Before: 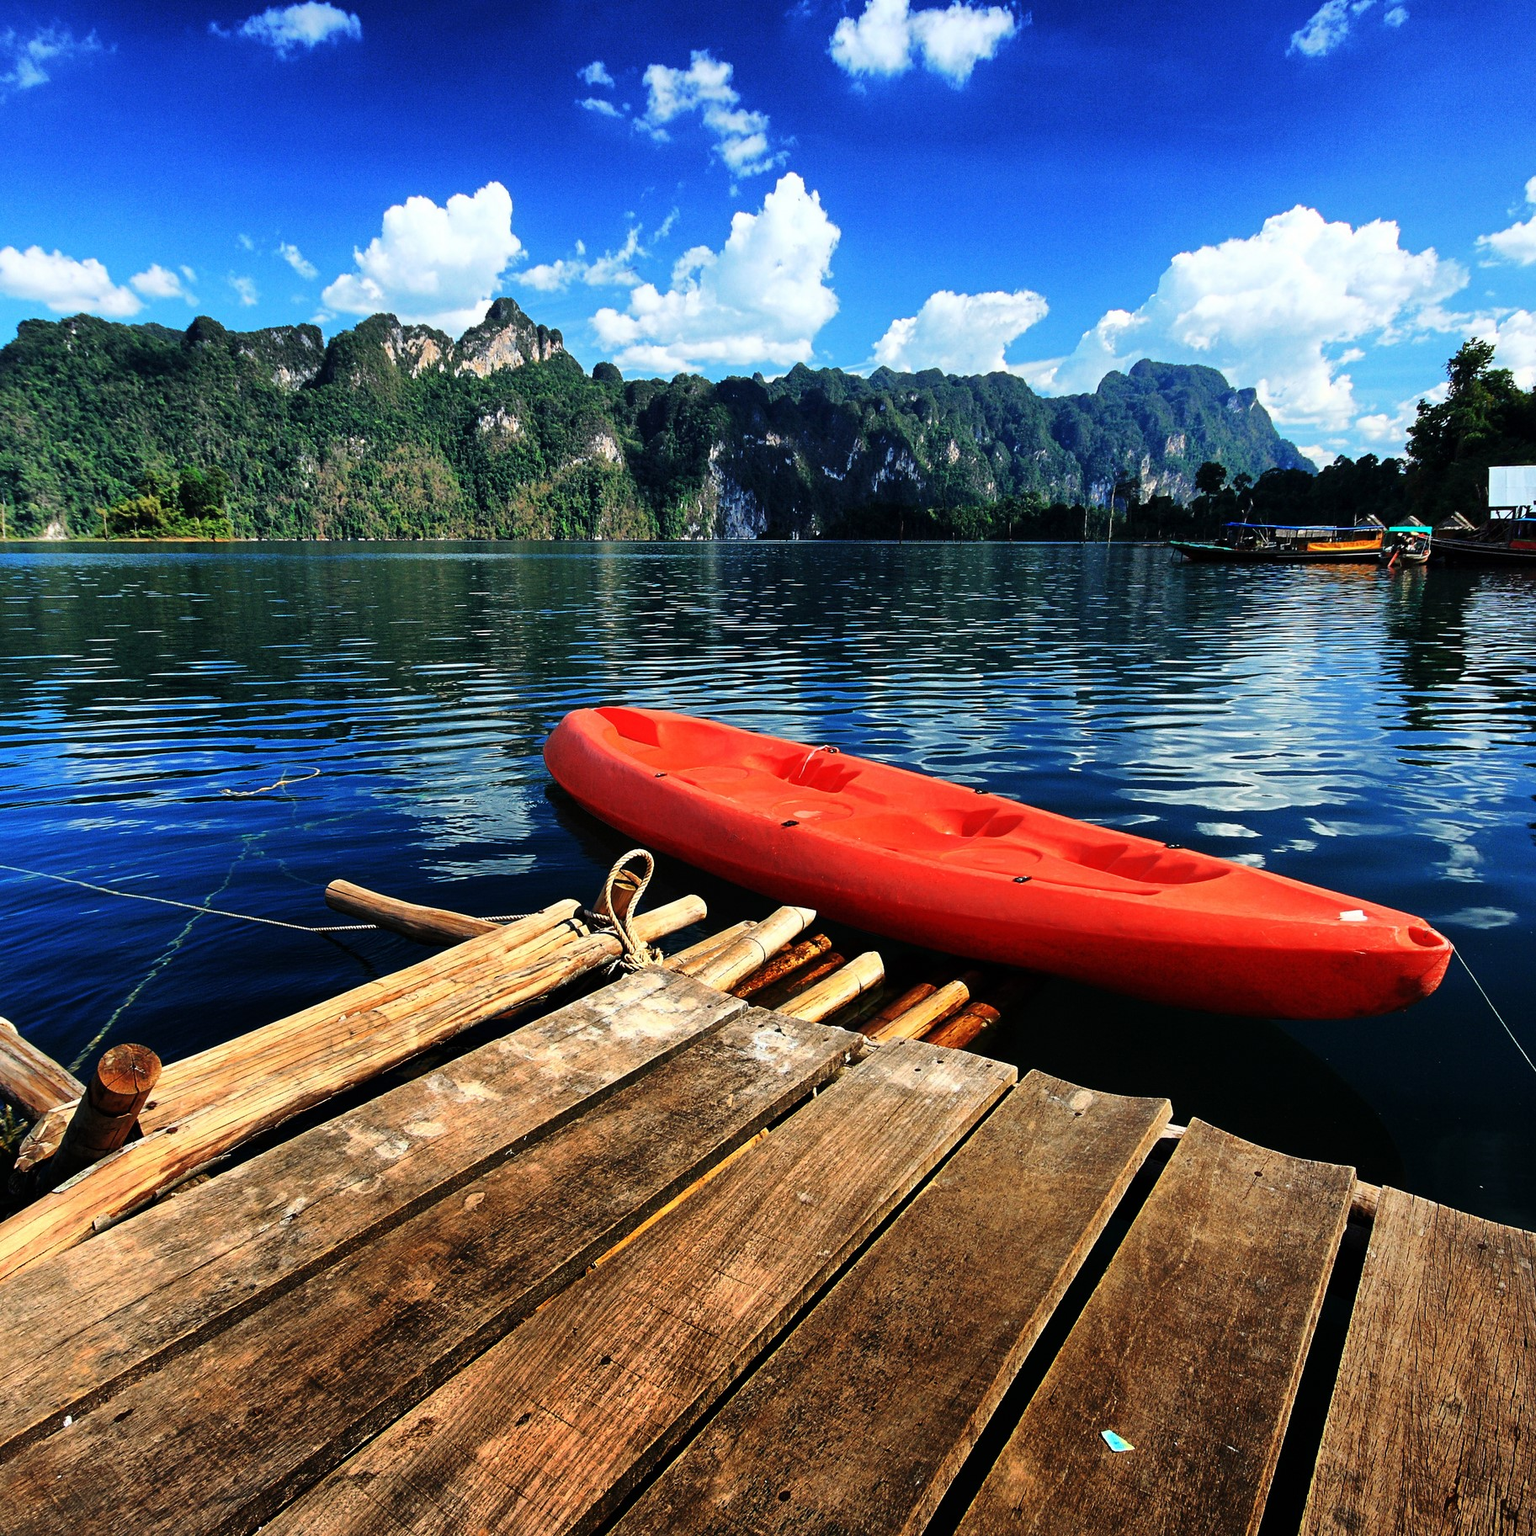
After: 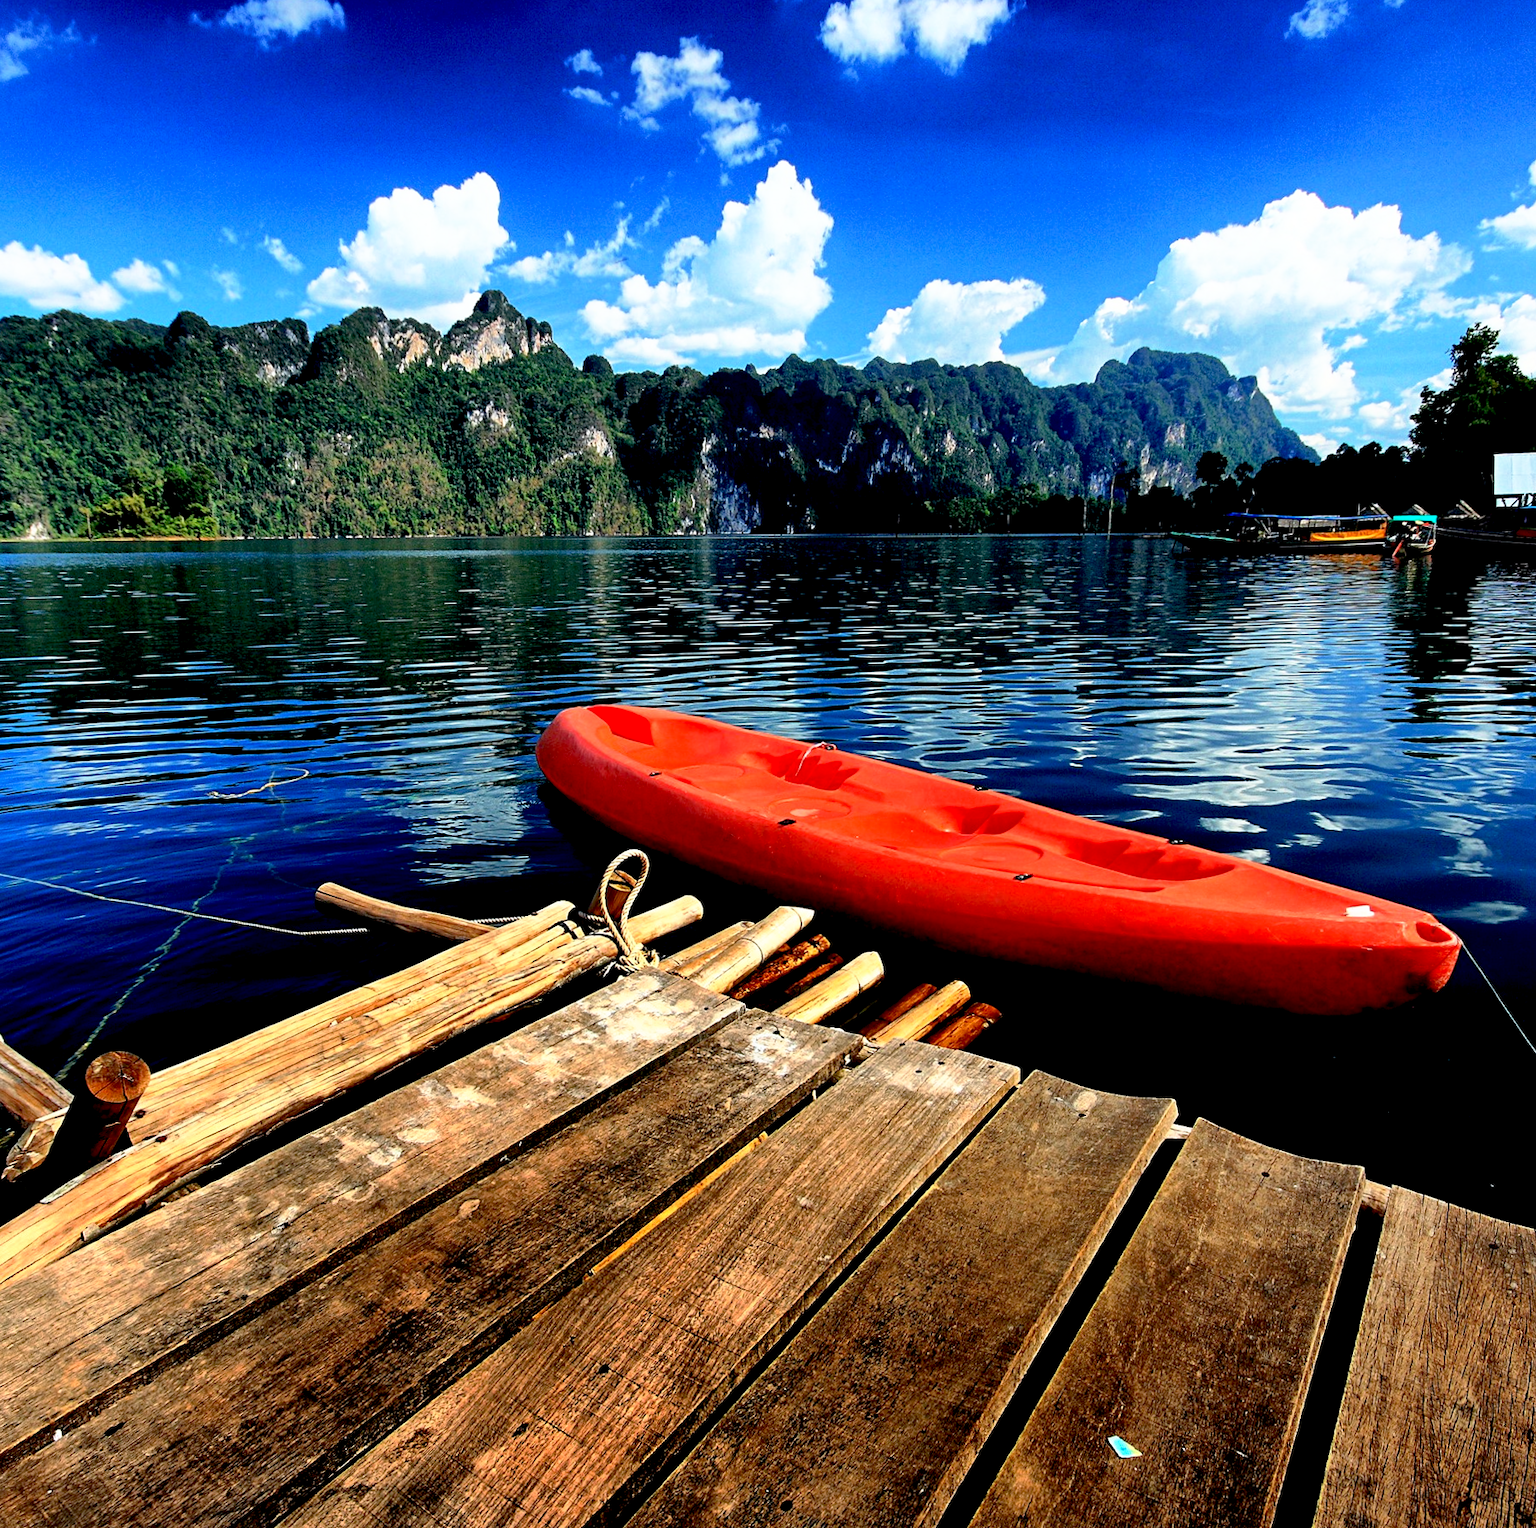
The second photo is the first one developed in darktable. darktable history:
rotate and perspective: rotation -0.45°, automatic cropping original format, crop left 0.008, crop right 0.992, crop top 0.012, crop bottom 0.988
crop and rotate: left 0.614%, top 0.179%, bottom 0.309%
base curve: curves: ch0 [(0.017, 0) (0.425, 0.441) (0.844, 0.933) (1, 1)], preserve colors none
